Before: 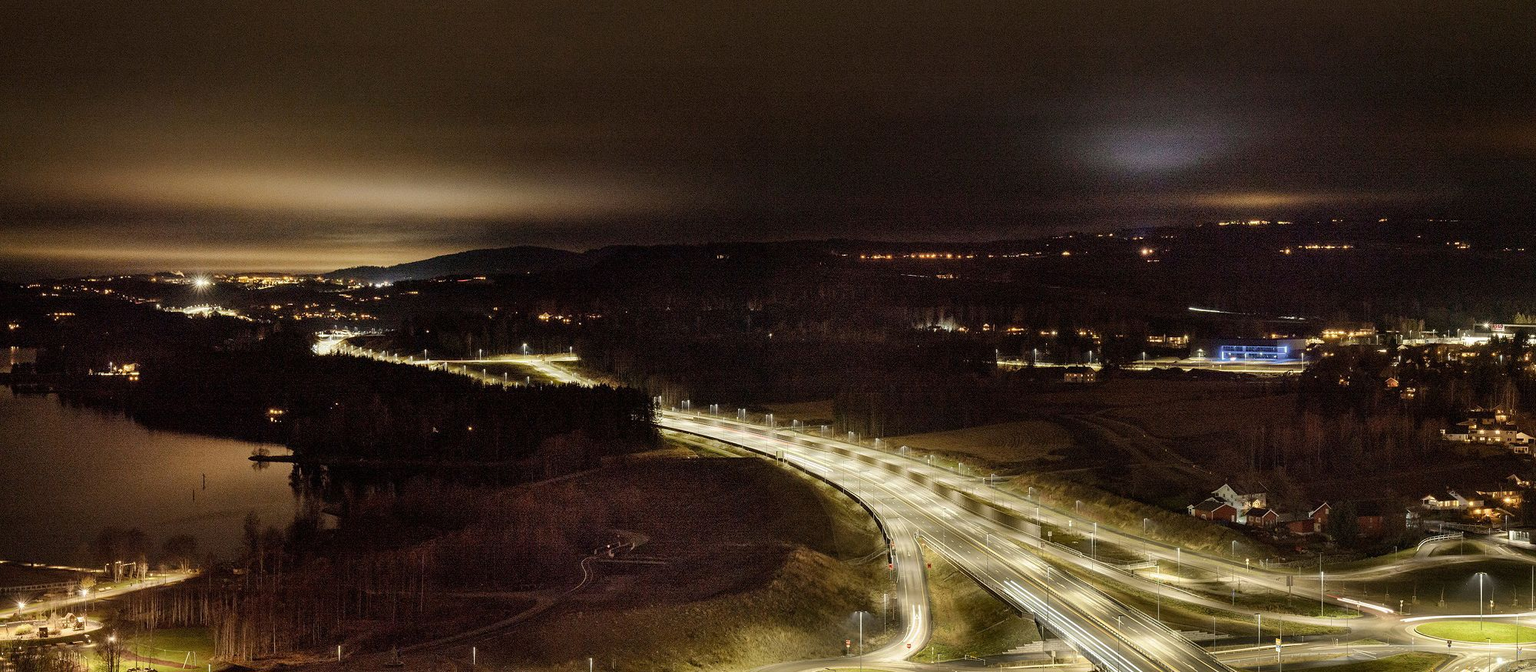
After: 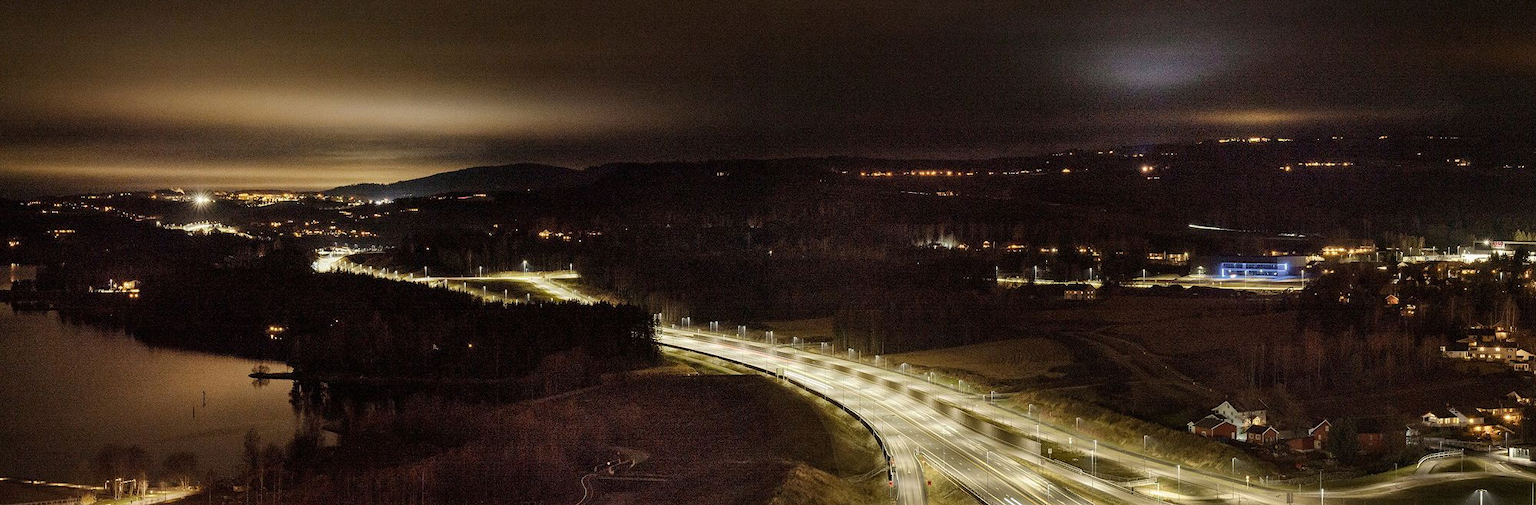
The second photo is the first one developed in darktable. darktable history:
crop and rotate: top 12.397%, bottom 12.393%
